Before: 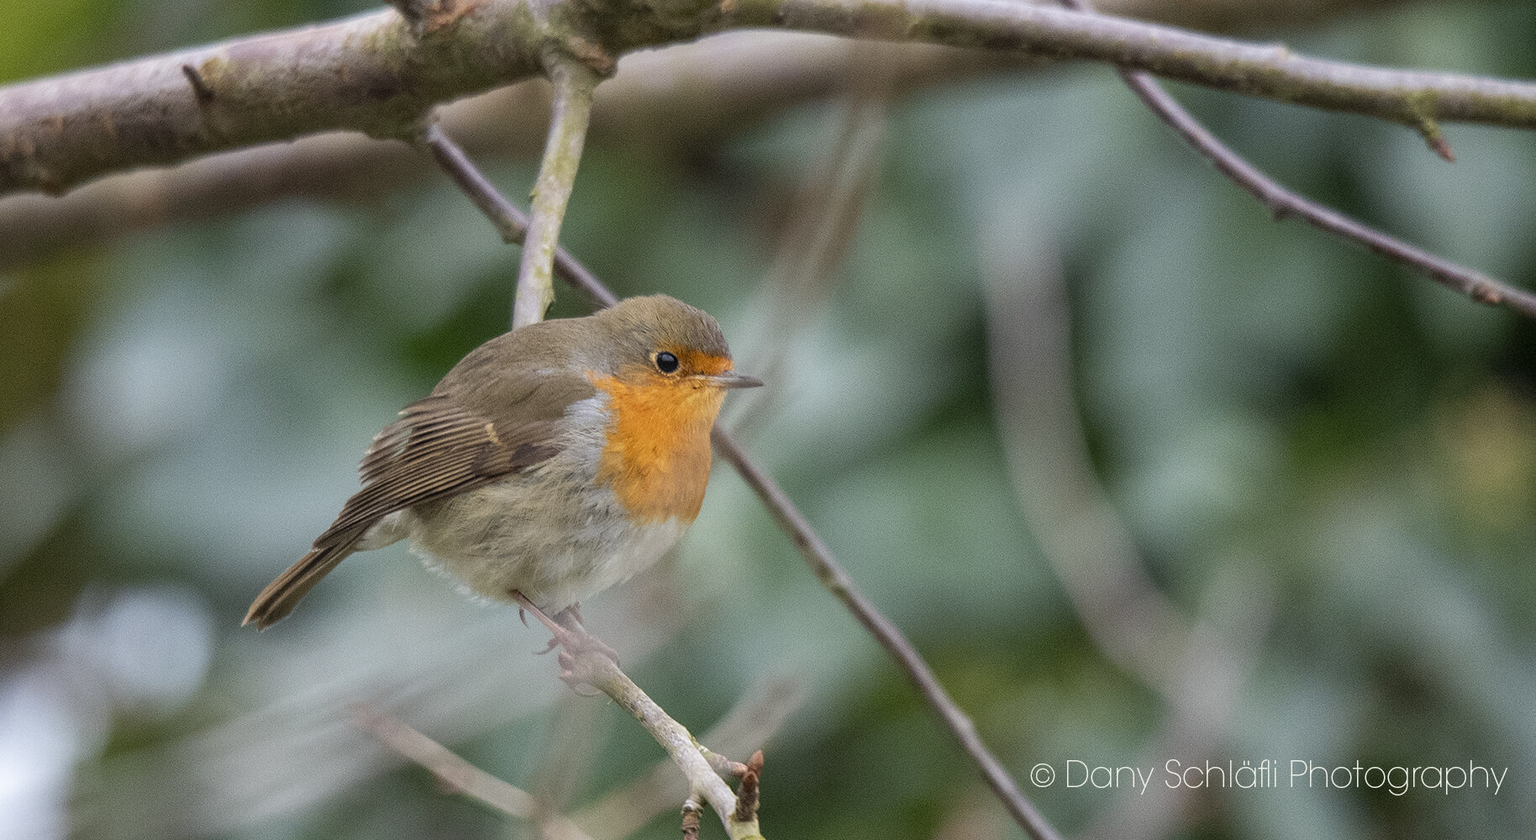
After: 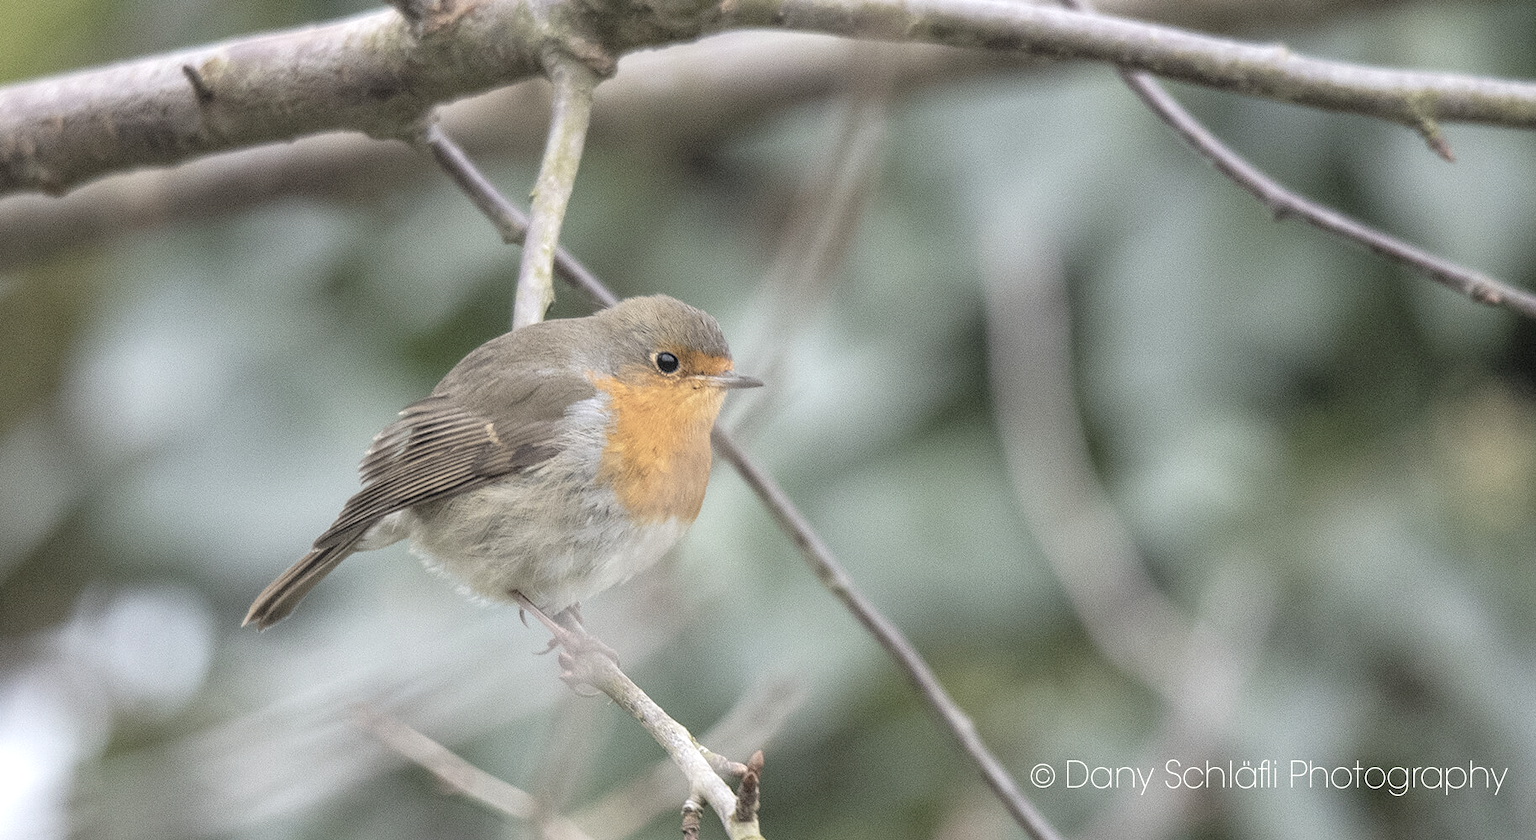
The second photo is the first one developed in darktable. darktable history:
contrast brightness saturation: brightness 0.184, saturation -0.49
color balance rgb: perceptual saturation grading › global saturation 13.339%, perceptual brilliance grading › highlights 11.786%
